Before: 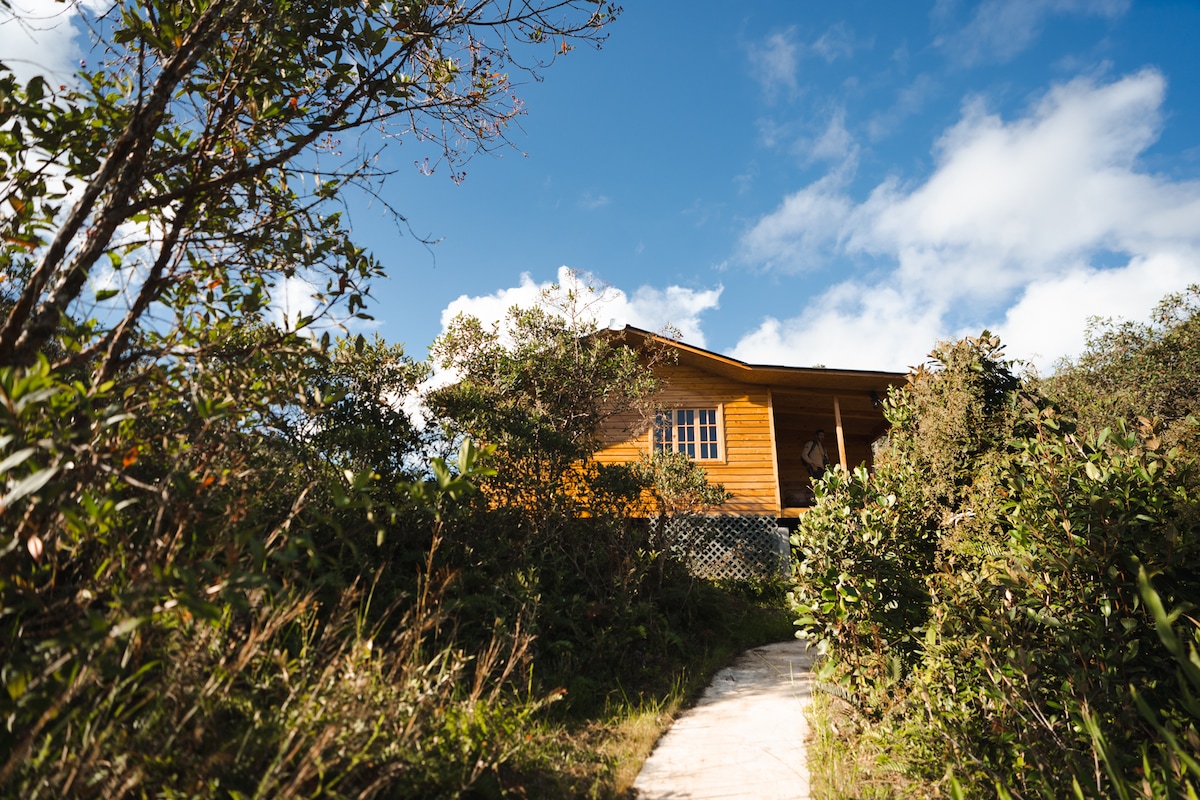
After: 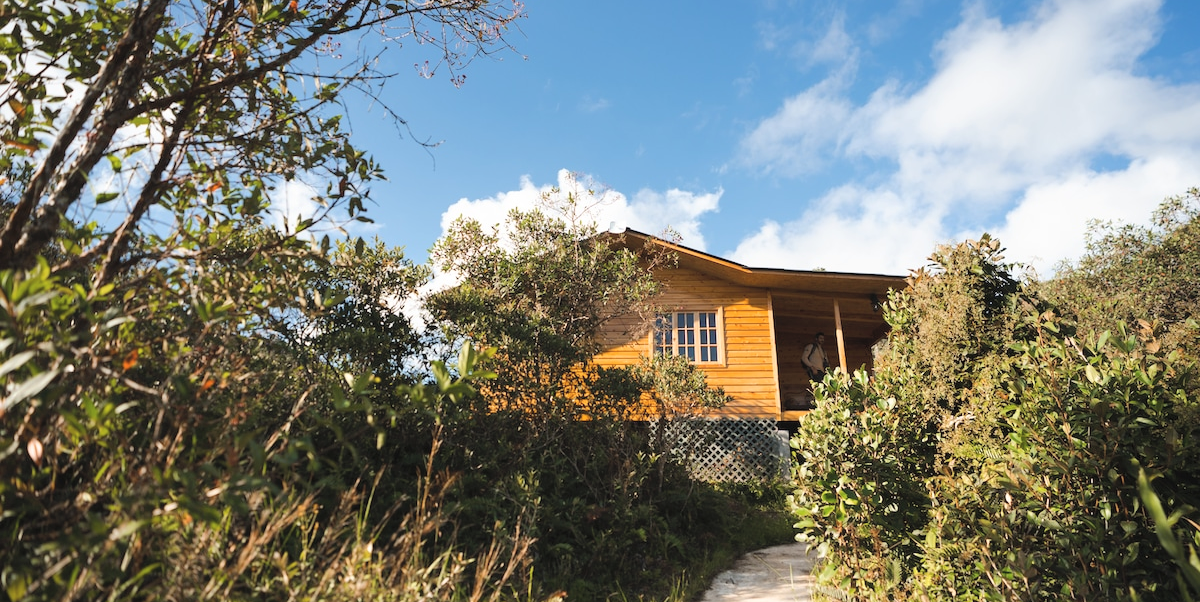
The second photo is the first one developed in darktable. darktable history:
contrast brightness saturation: brightness 0.14
crop and rotate: top 12.271%, bottom 12.406%
